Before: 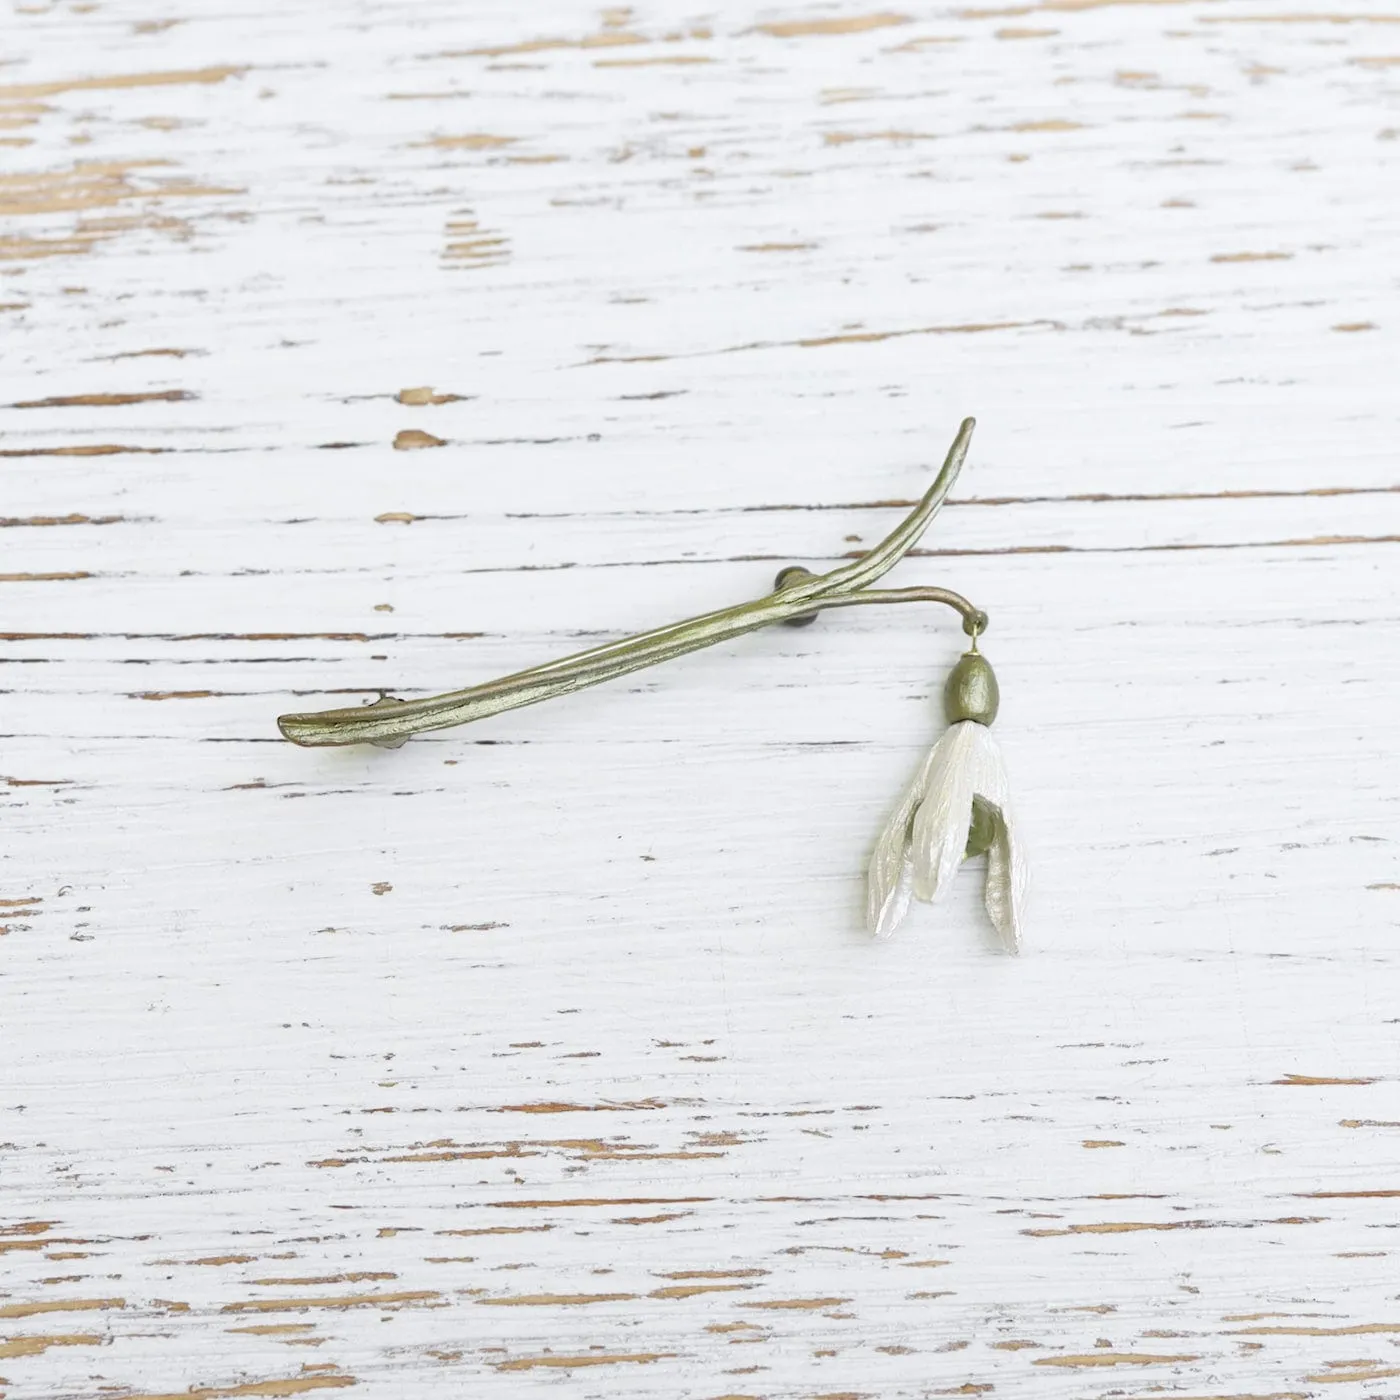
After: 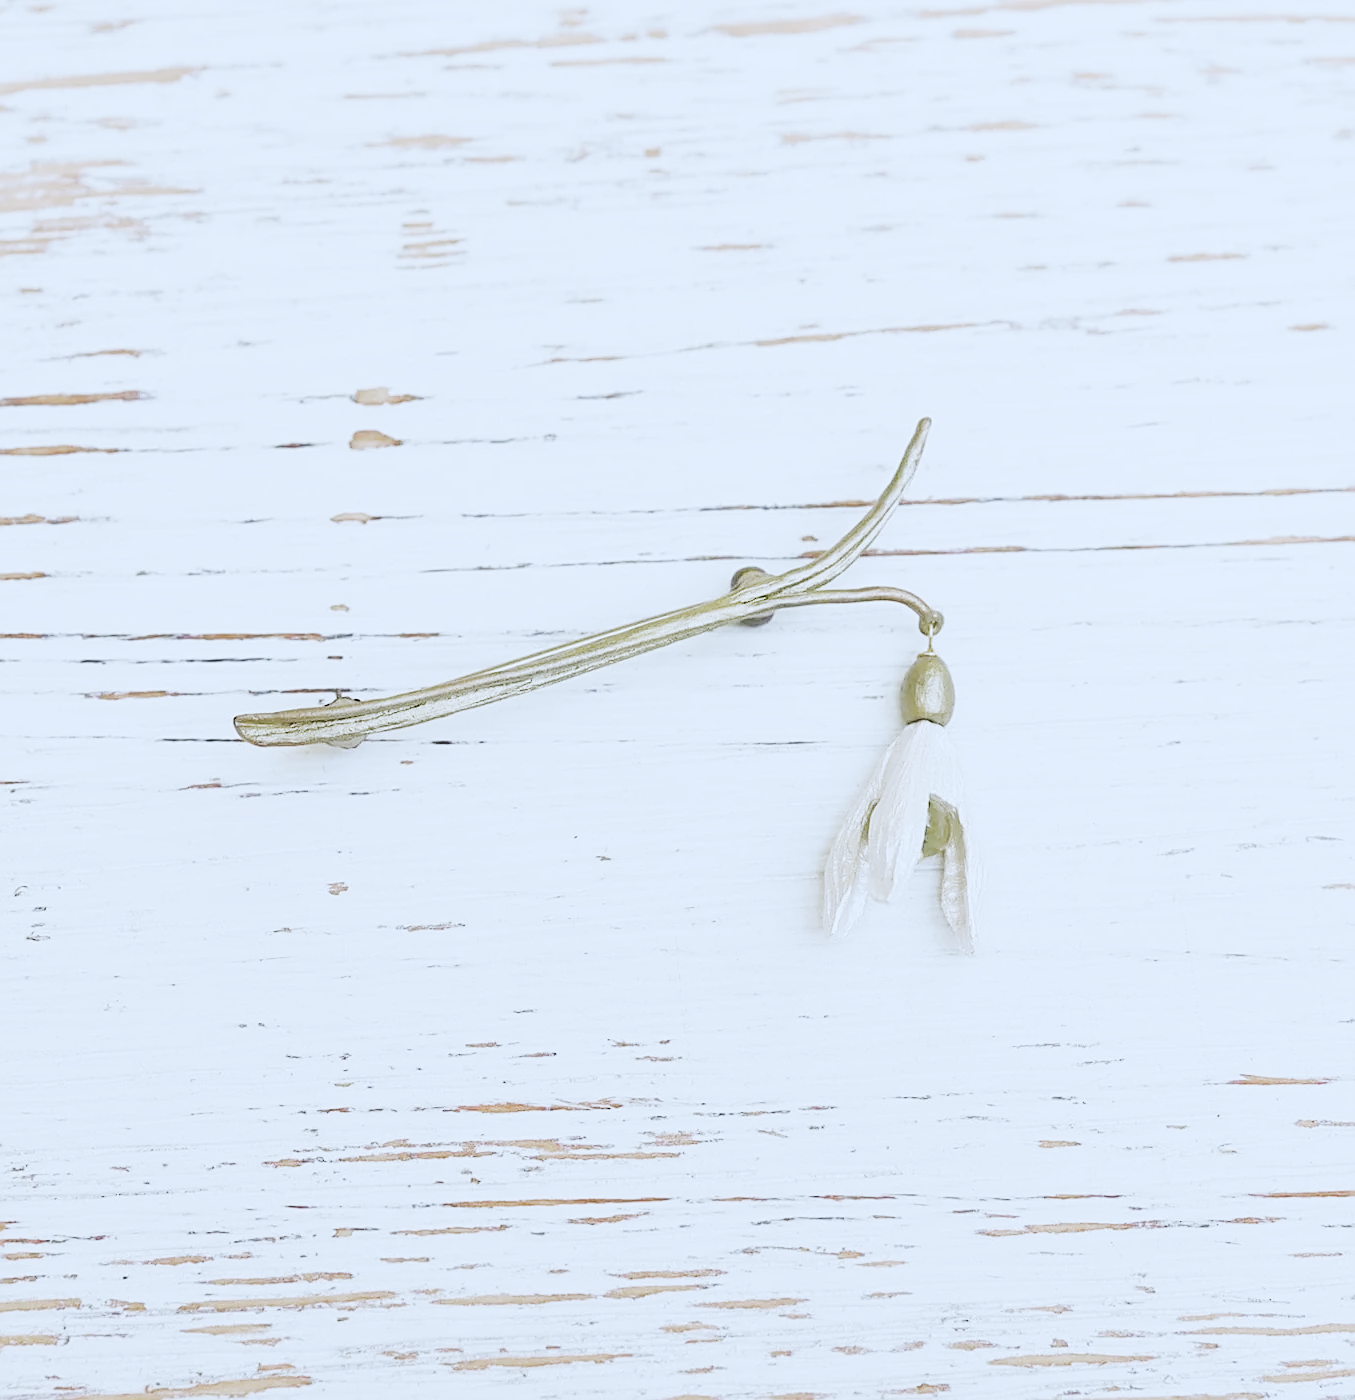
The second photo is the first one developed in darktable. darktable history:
crop and rotate: left 3.214%
exposure: black level correction -0.023, exposure 1.393 EV, compensate highlight preservation false
color zones: curves: ch0 [(0.254, 0.492) (0.724, 0.62)]; ch1 [(0.25, 0.528) (0.719, 0.796)]; ch2 [(0, 0.472) (0.25, 0.5) (0.73, 0.184)], mix 31.41%
filmic rgb: black relative exposure -8.49 EV, white relative exposure 5.54 EV, hardness 3.38, contrast 1.016, preserve chrominance no, color science v5 (2021), iterations of high-quality reconstruction 0, contrast in shadows safe, contrast in highlights safe
sharpen: amount 0.579
color correction: highlights a* -0.103, highlights b* -5.2, shadows a* -0.14, shadows b* -0.147
haze removal: compatibility mode true, adaptive false
